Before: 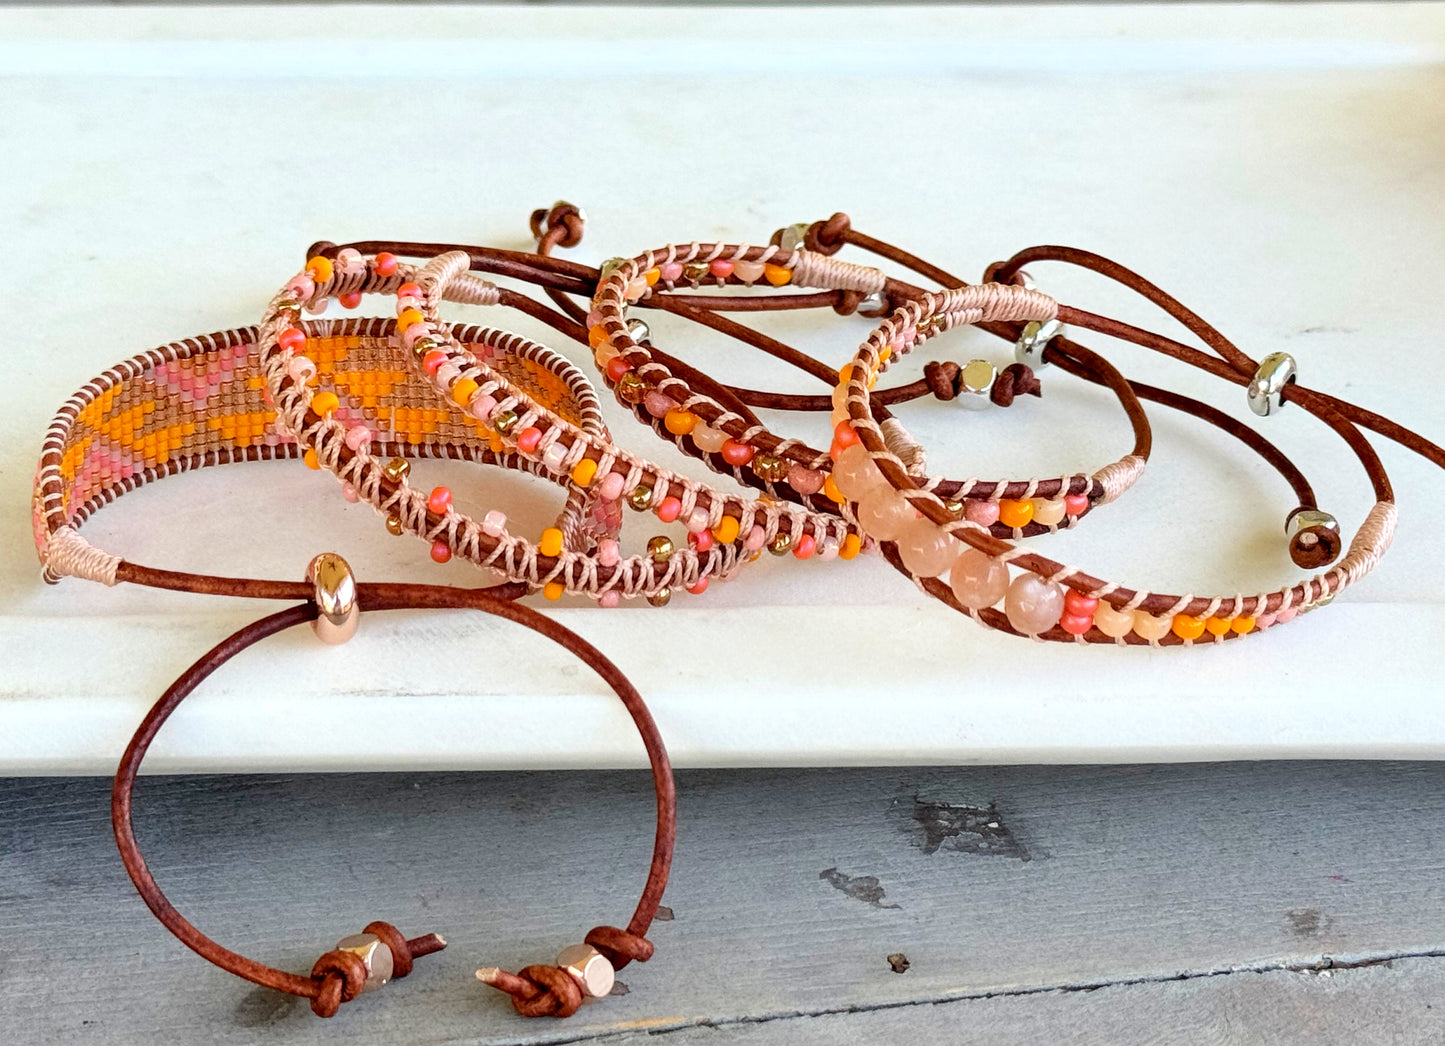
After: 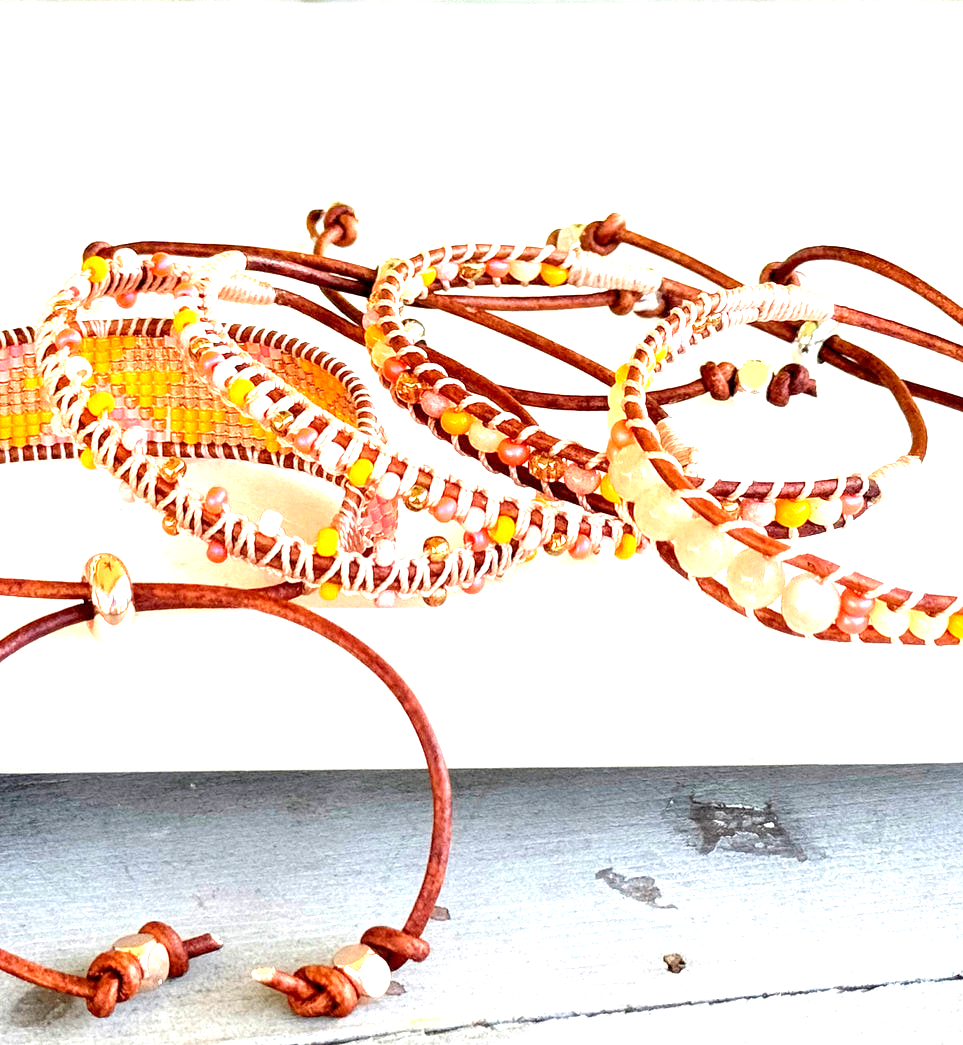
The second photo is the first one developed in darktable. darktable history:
exposure: black level correction 0.001, exposure 1.646 EV, compensate exposure bias true, compensate highlight preservation false
crop and rotate: left 15.546%, right 17.787%
